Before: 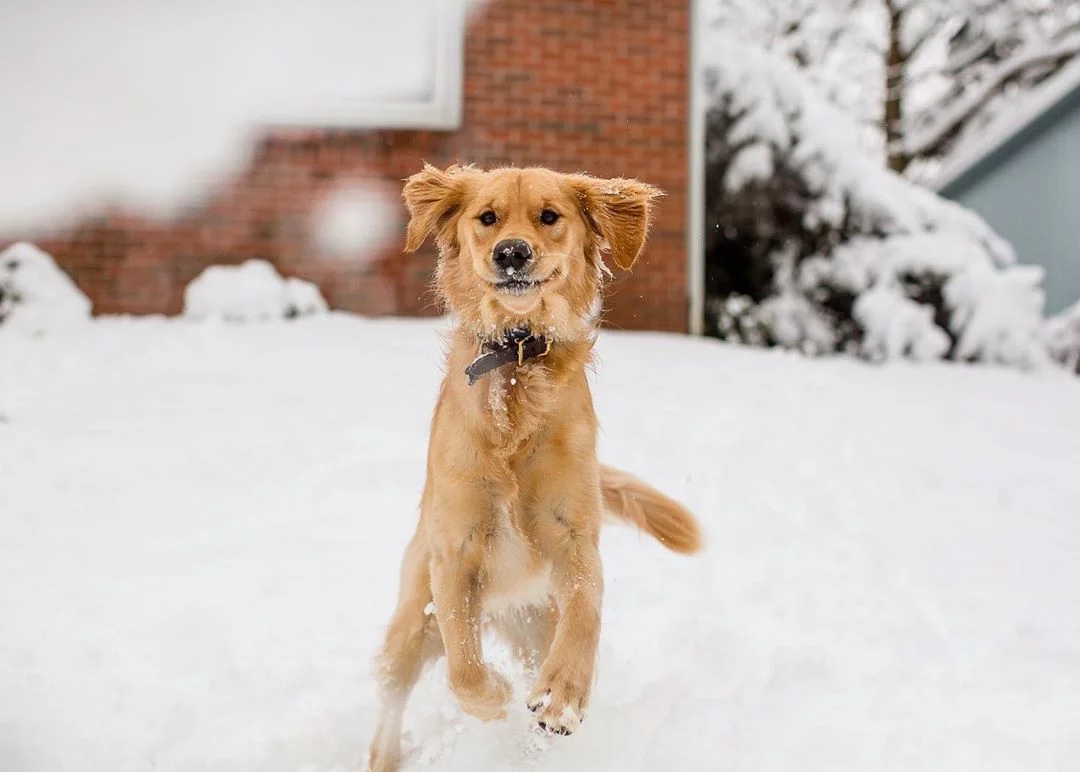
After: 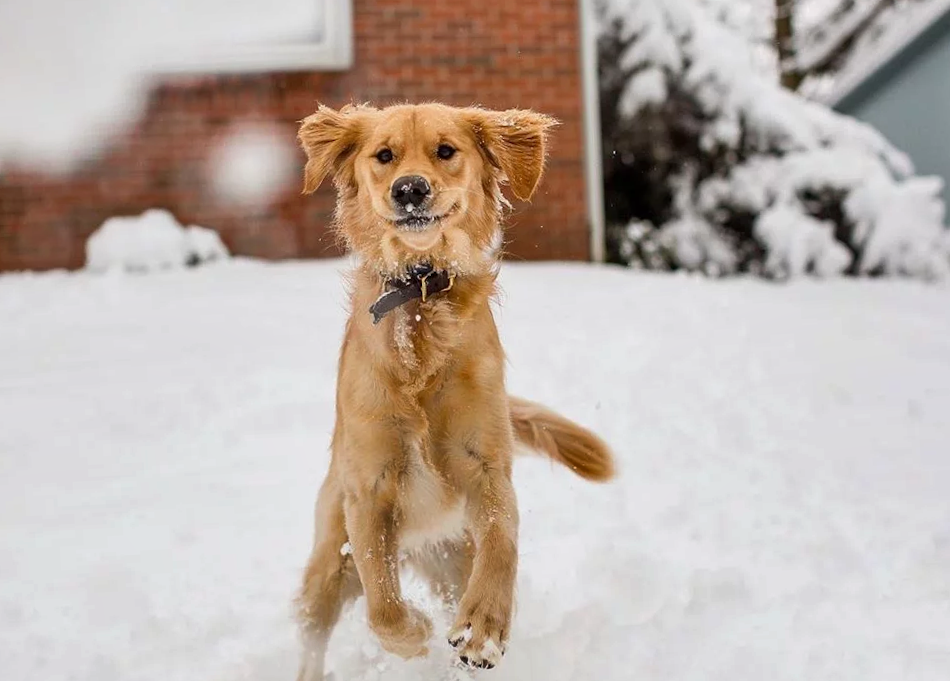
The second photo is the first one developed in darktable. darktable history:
crop and rotate: angle 2.87°, left 5.981%, top 5.686%
shadows and highlights: soften with gaussian
